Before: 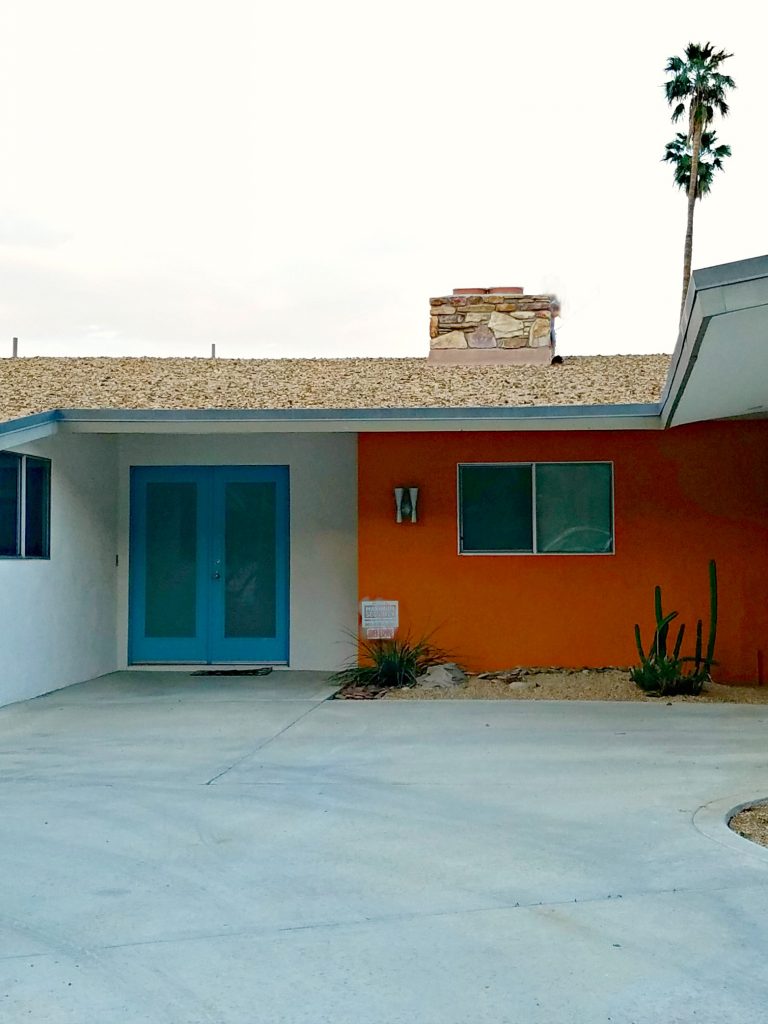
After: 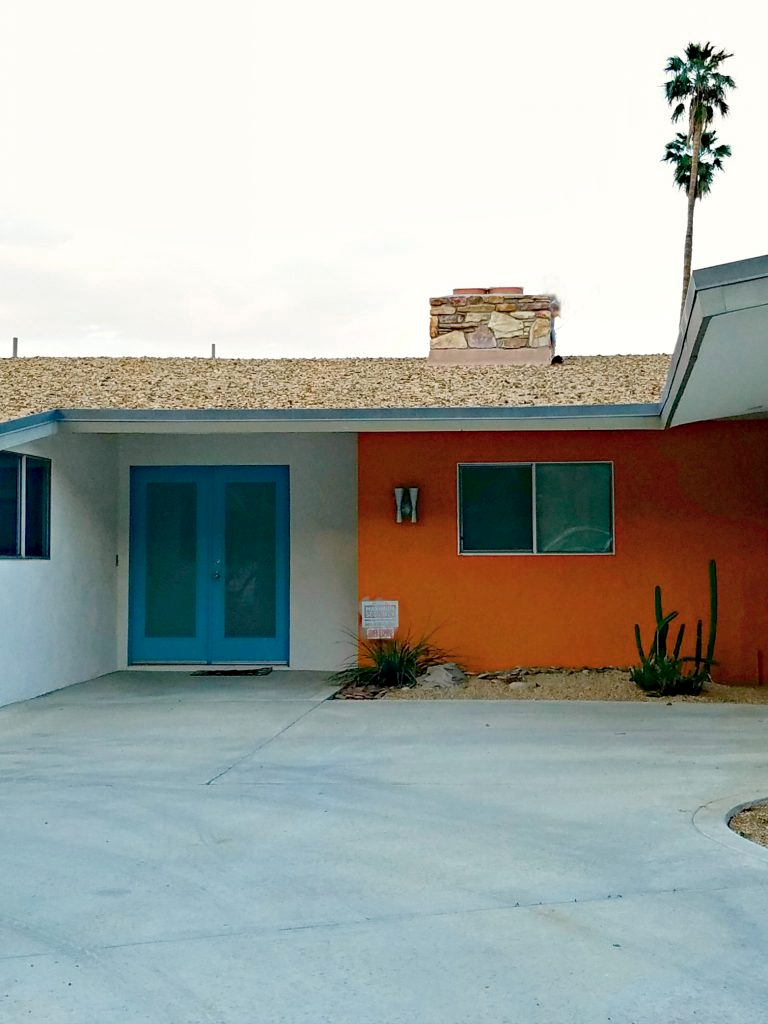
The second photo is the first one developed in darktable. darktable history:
contrast equalizer: octaves 7, y [[0.6 ×6], [0.55 ×6], [0 ×6], [0 ×6], [0 ×6]], mix 0.15
color zones: curves: ch0 [(0, 0.465) (0.092, 0.596) (0.289, 0.464) (0.429, 0.453) (0.571, 0.464) (0.714, 0.455) (0.857, 0.462) (1, 0.465)]
